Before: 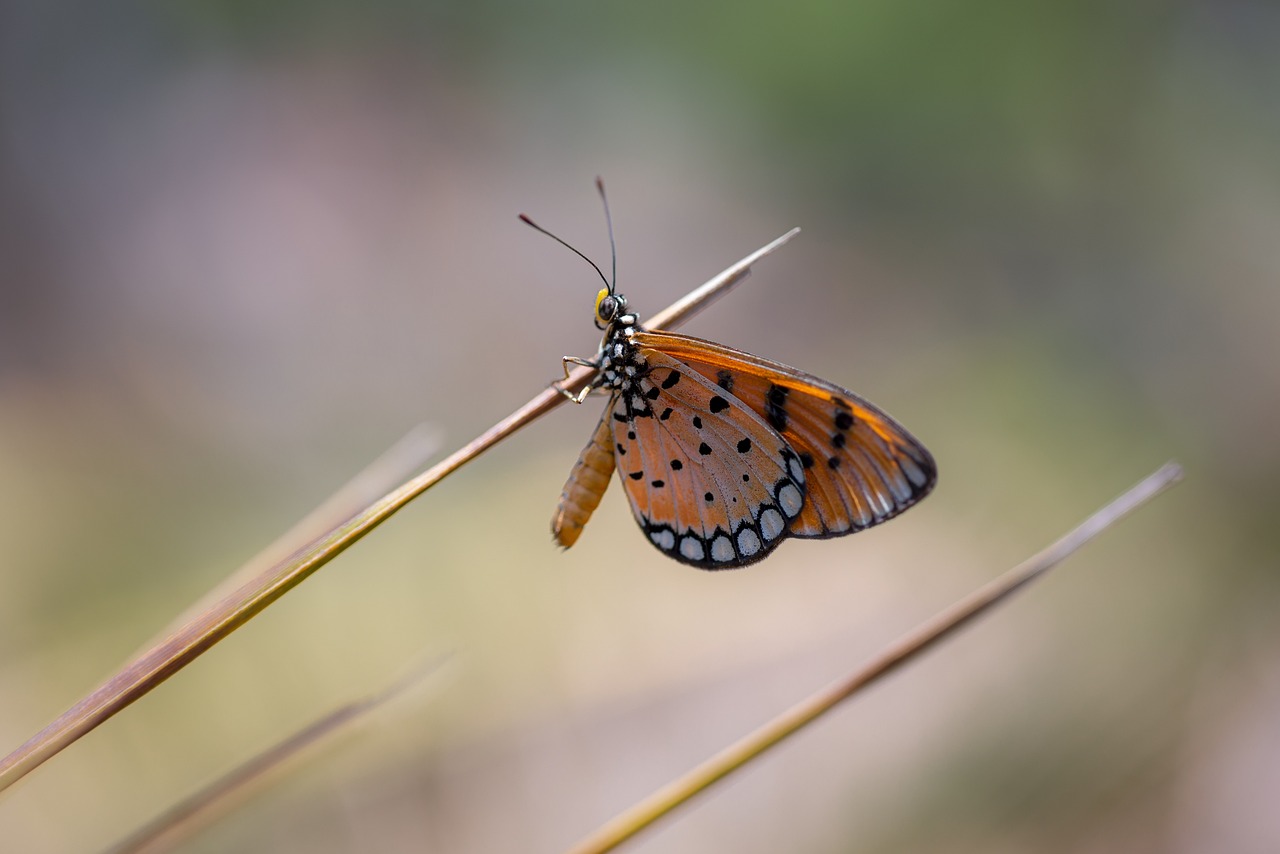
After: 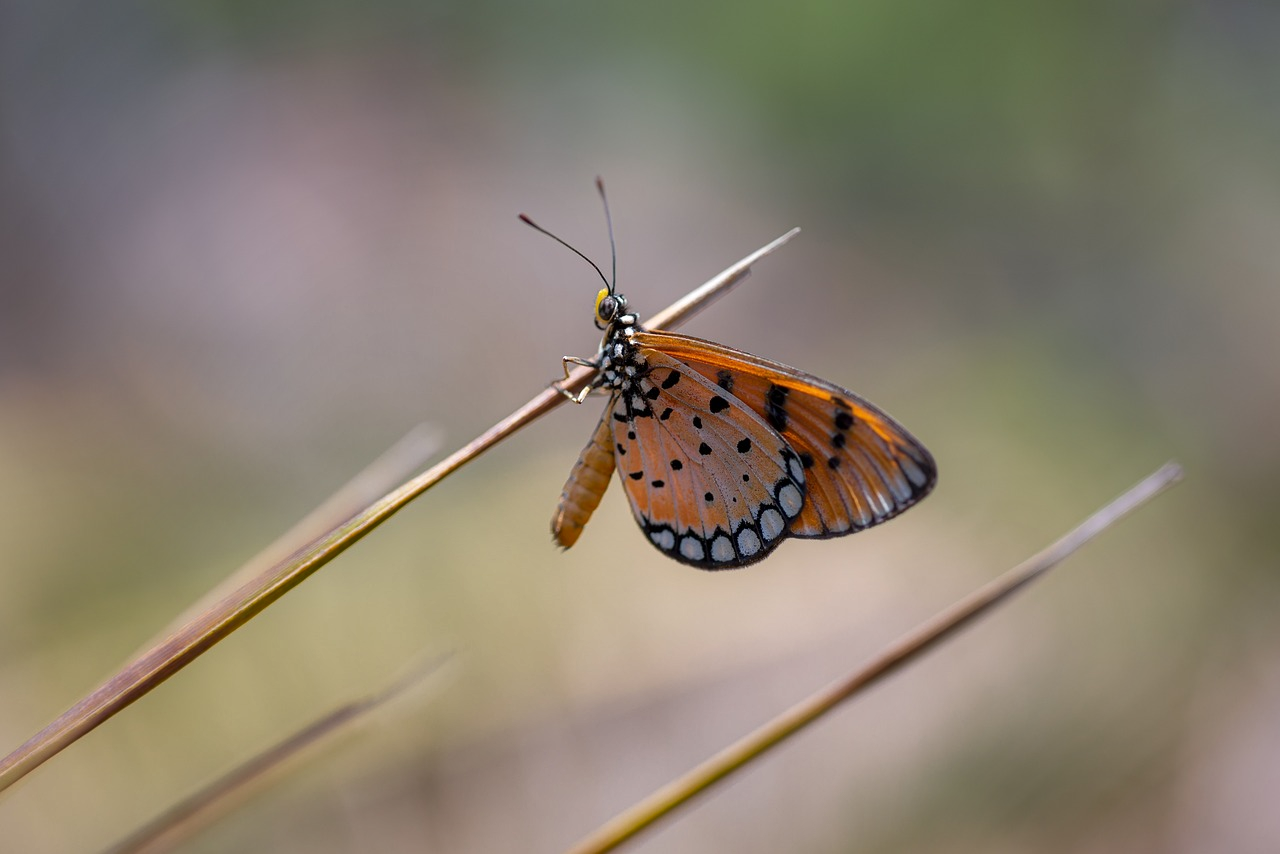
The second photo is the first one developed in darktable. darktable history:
shadows and highlights: white point adjustment 0.085, highlights -69.73, soften with gaussian
tone equalizer: on, module defaults
